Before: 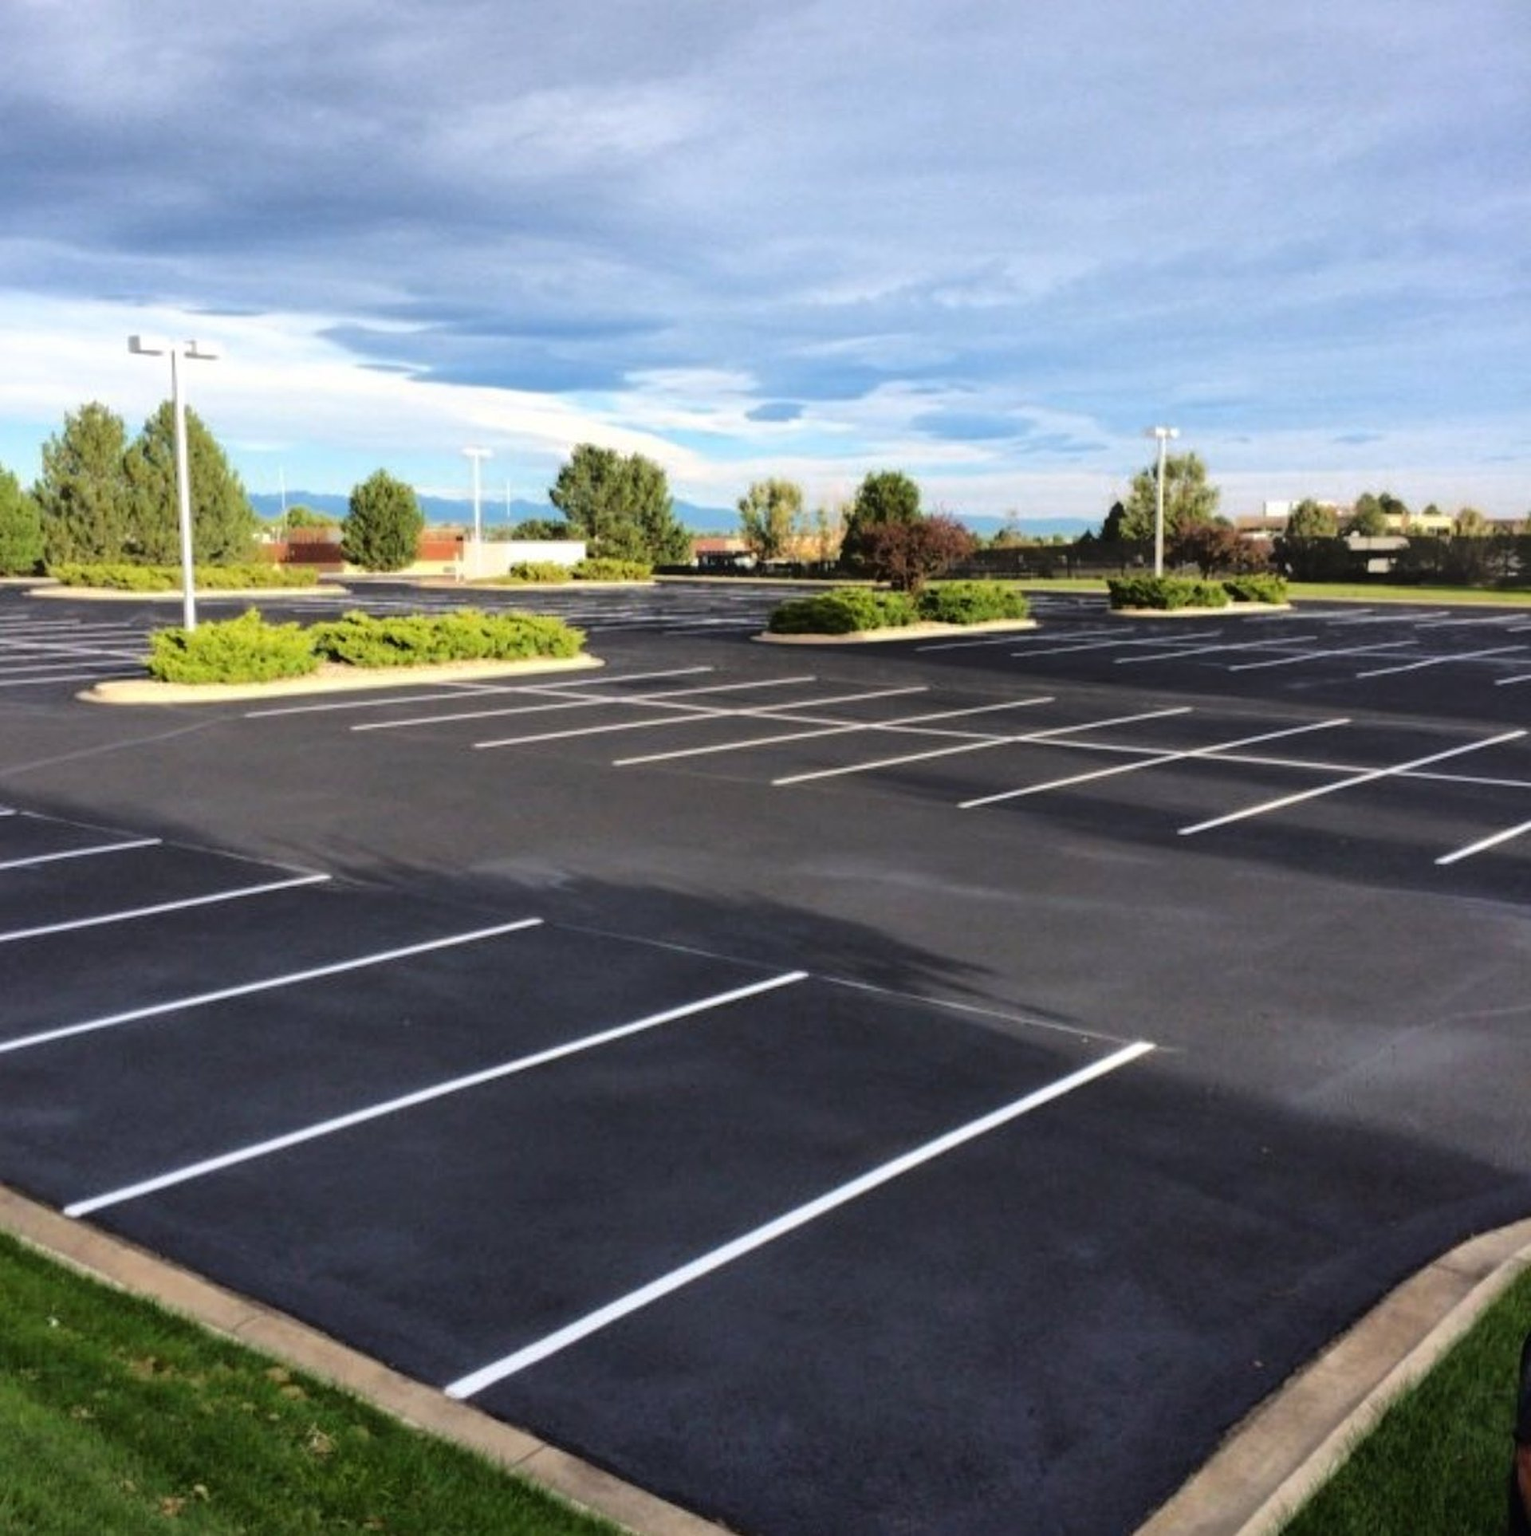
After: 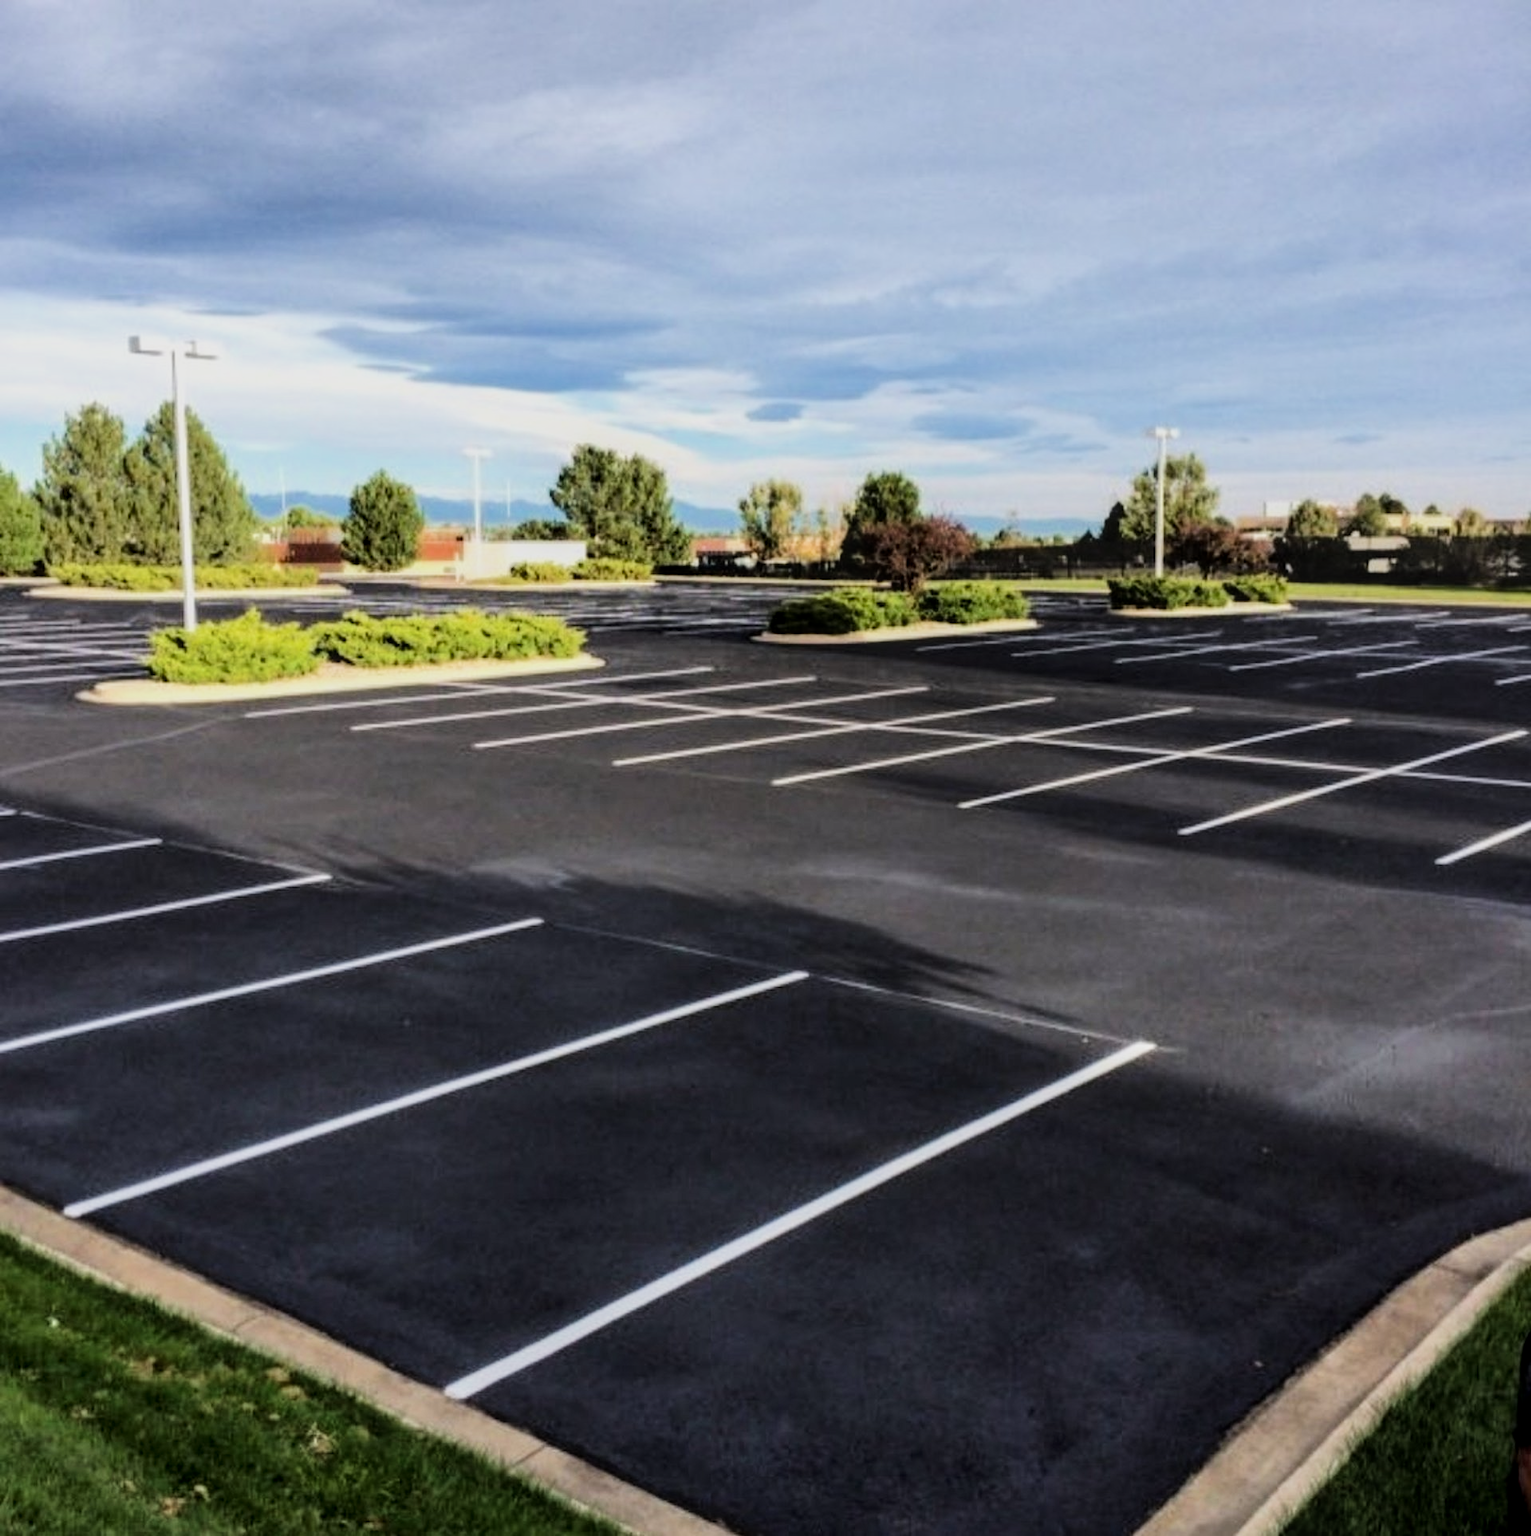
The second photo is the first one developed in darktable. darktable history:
local contrast: on, module defaults
filmic rgb: black relative exposure -7.5 EV, white relative exposure 5 EV, hardness 3.31, contrast 1.3, contrast in shadows safe
